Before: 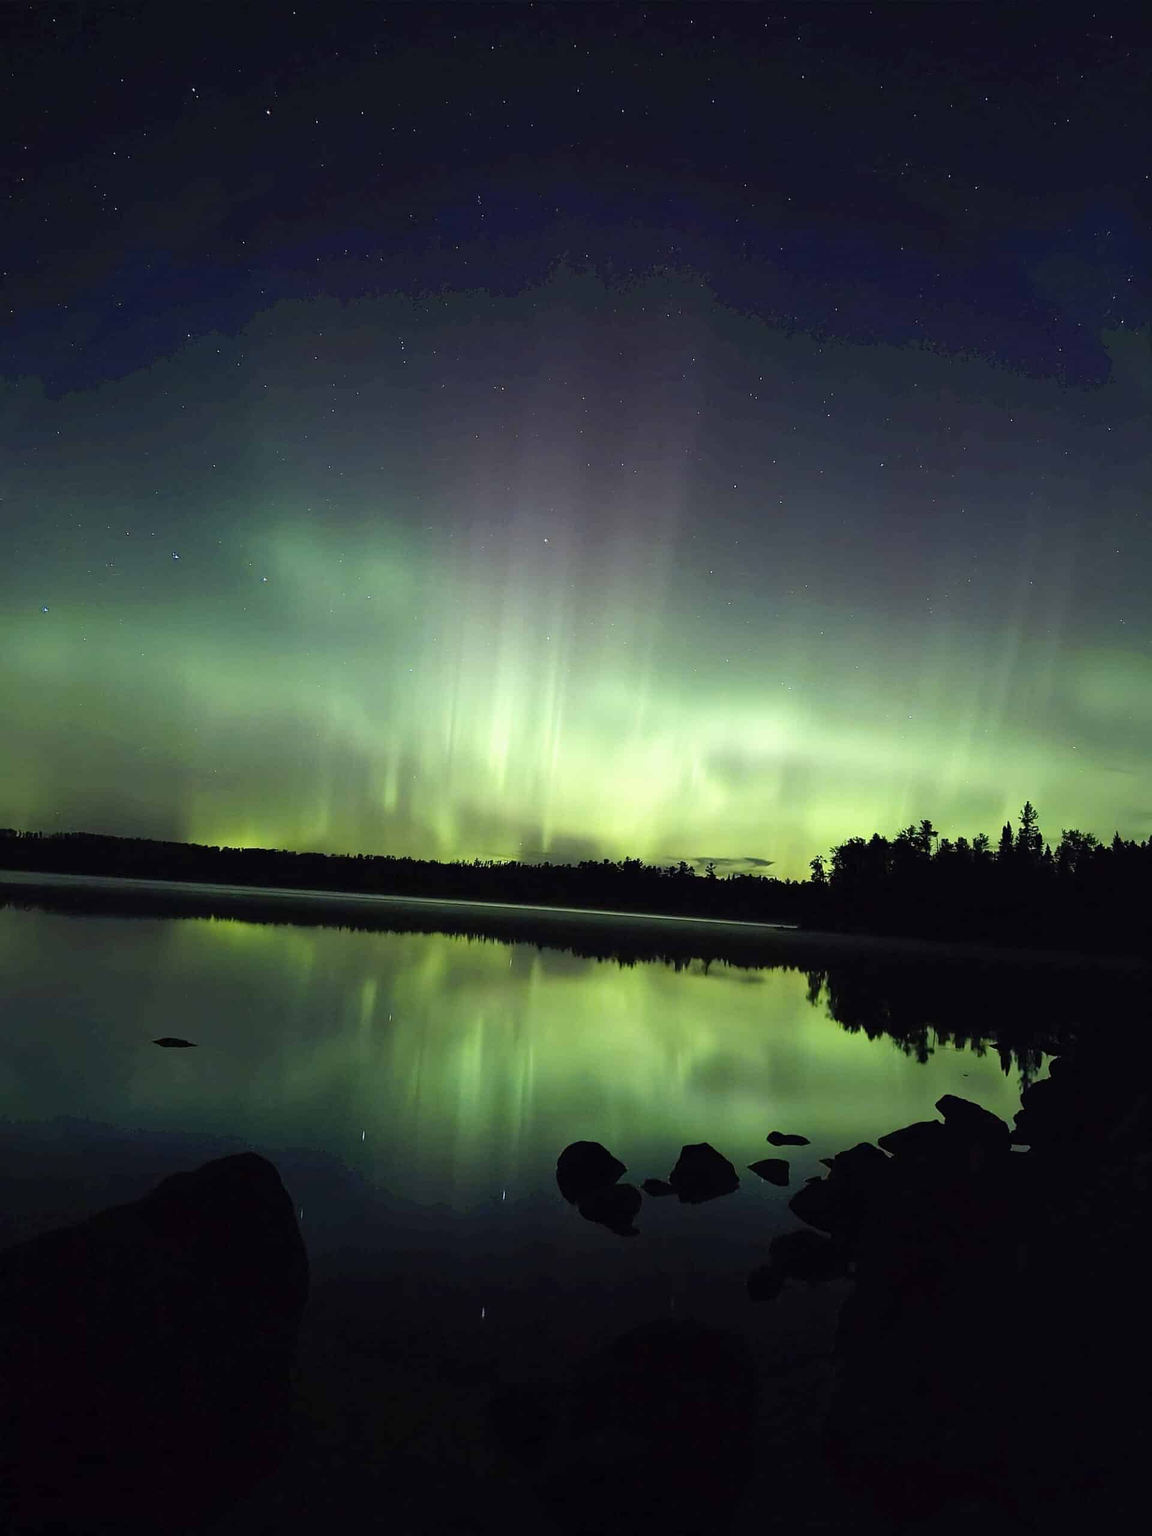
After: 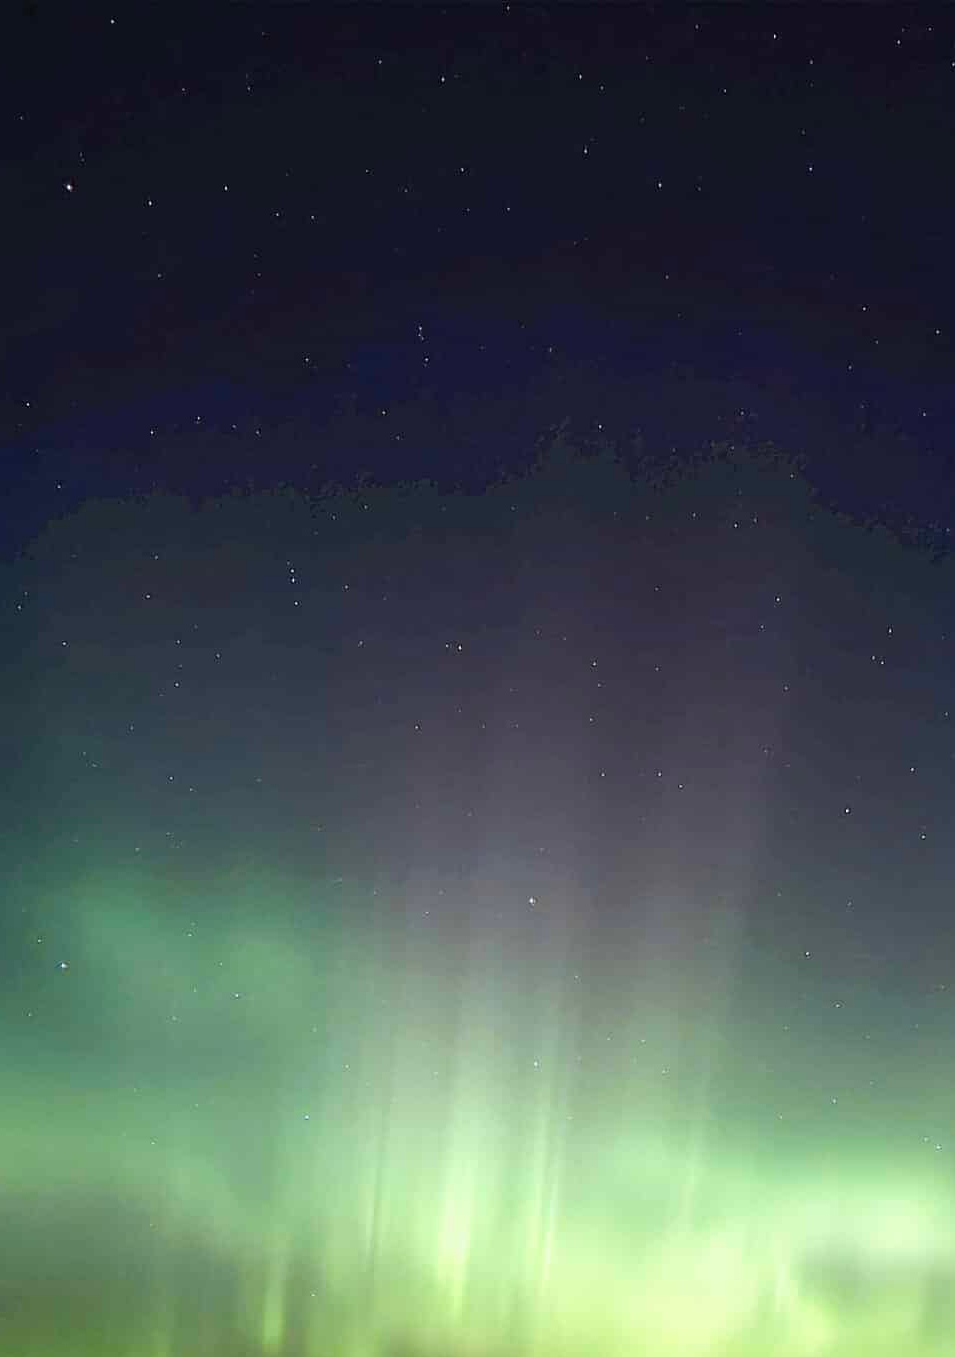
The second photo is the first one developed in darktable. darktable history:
crop: left 19.699%, right 30.55%, bottom 46.959%
